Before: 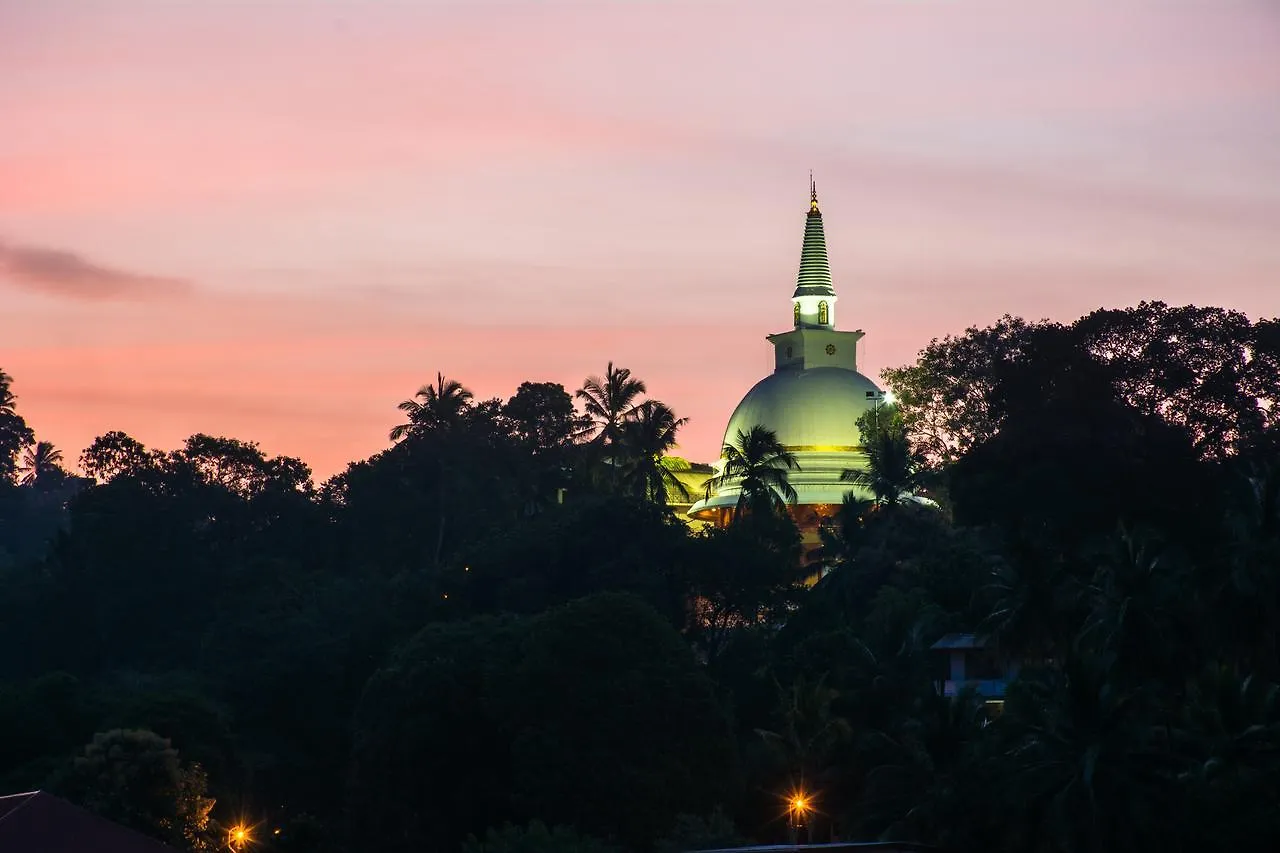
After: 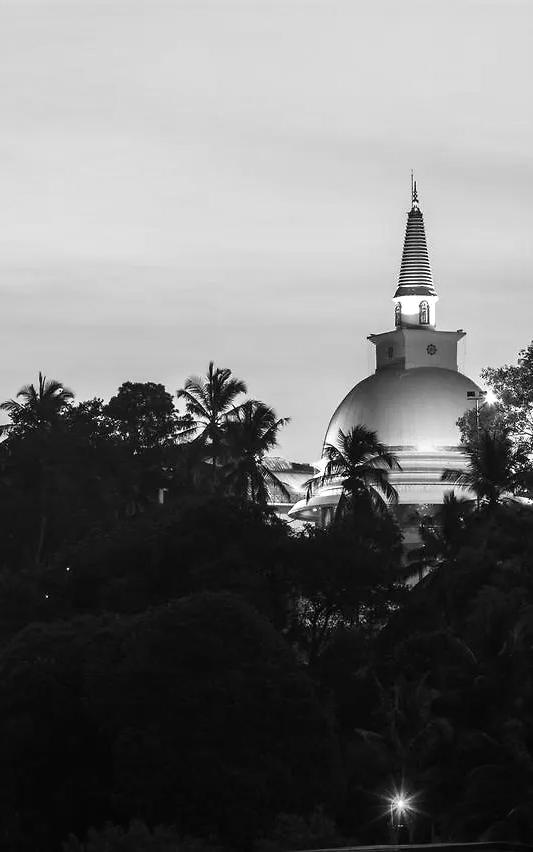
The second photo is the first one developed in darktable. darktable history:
crop: left 31.229%, right 27.105%
exposure: exposure 0.2 EV, compensate highlight preservation false
monochrome: on, module defaults
